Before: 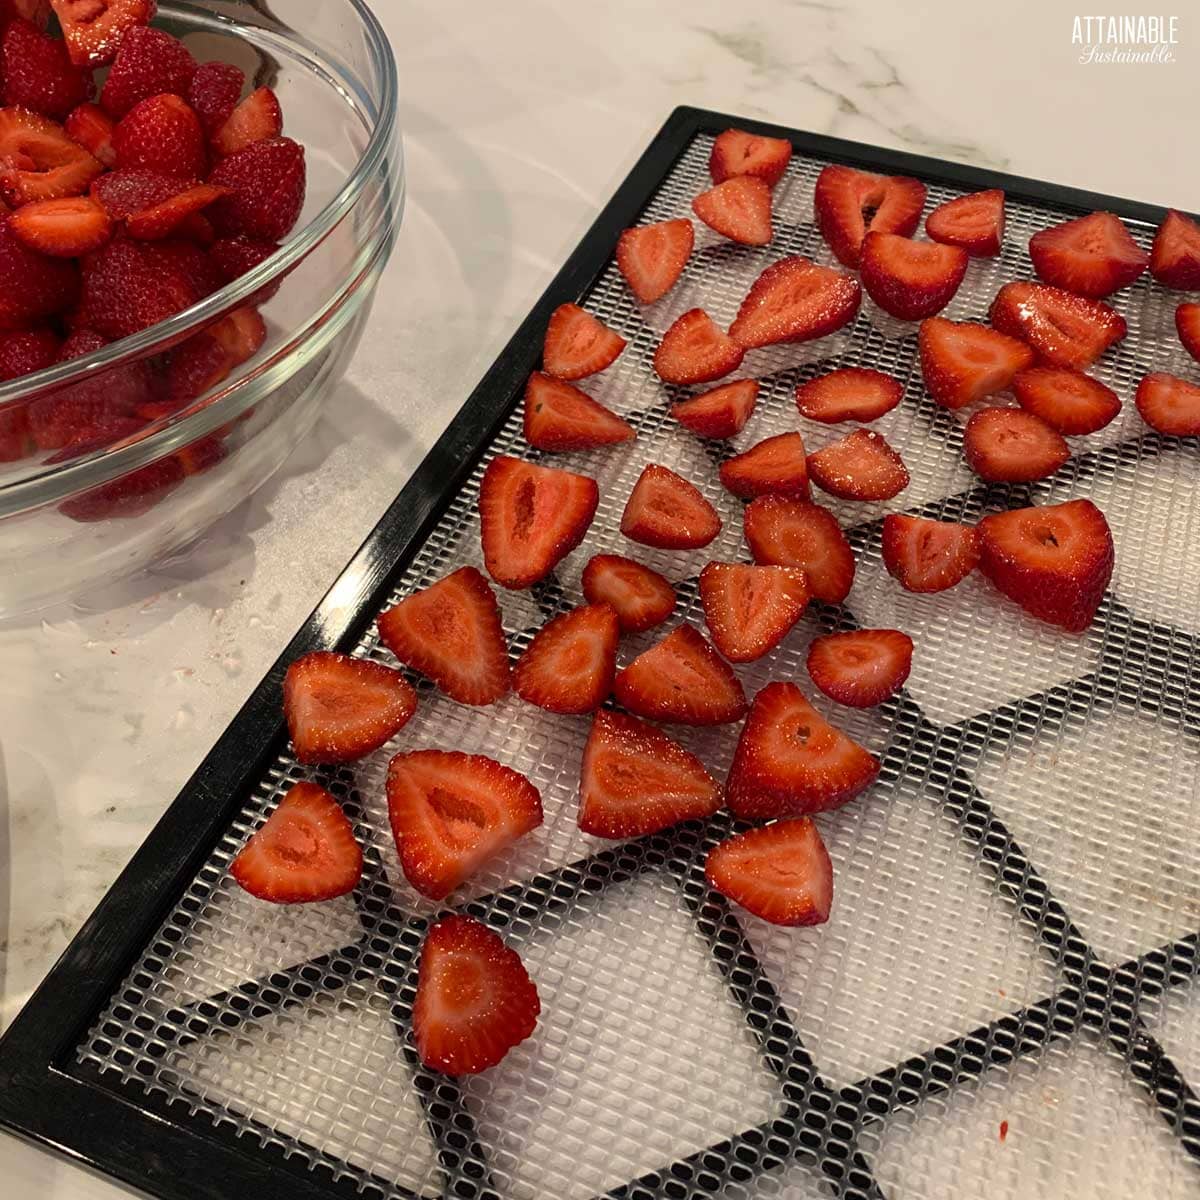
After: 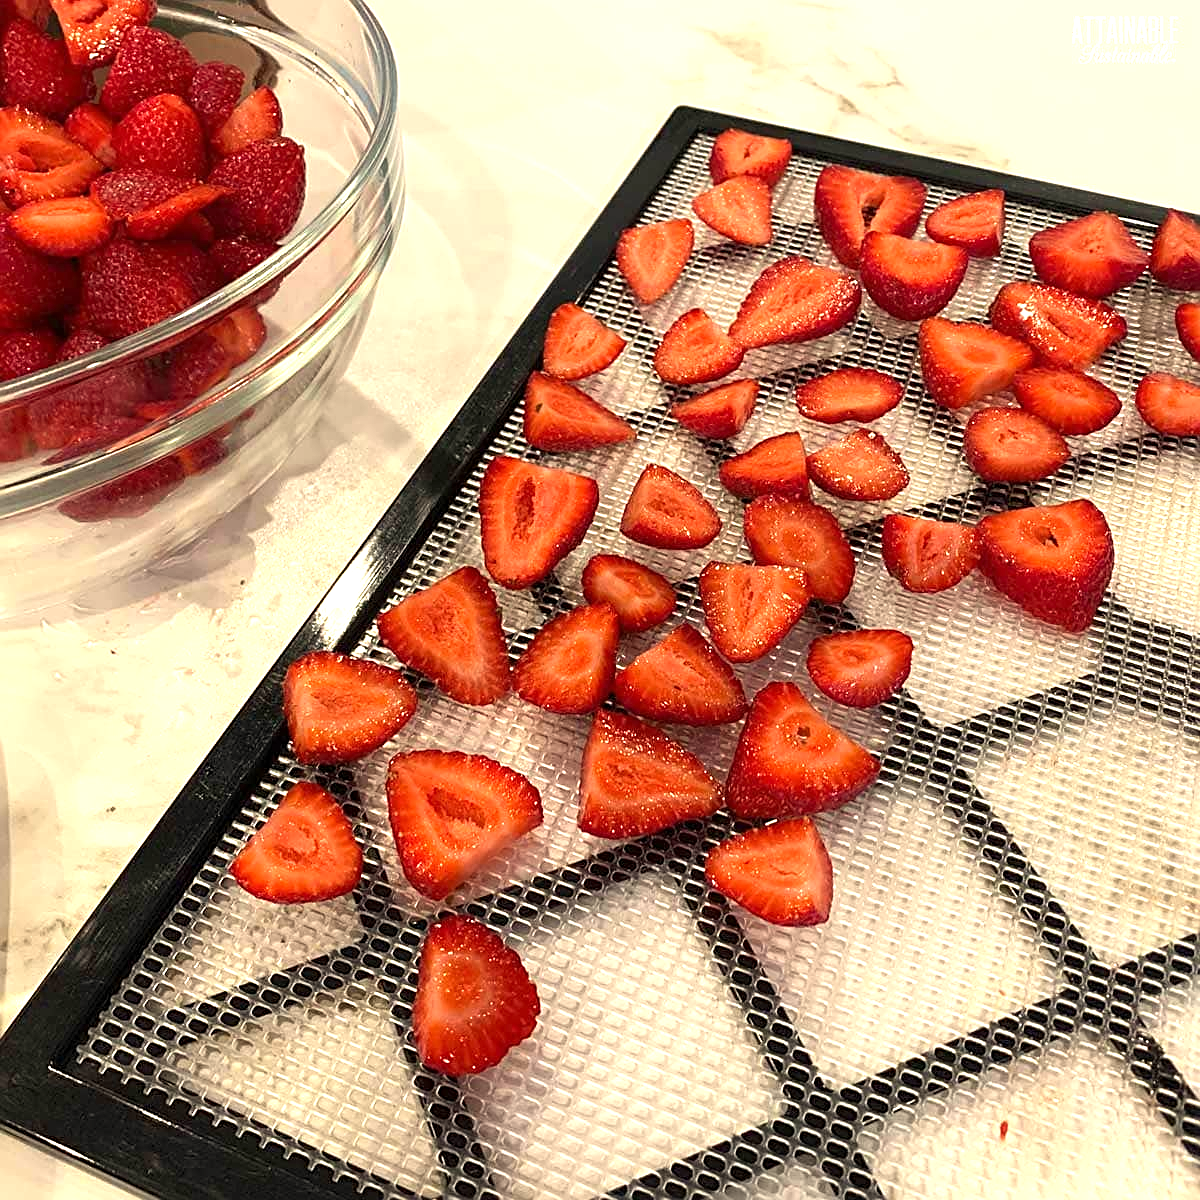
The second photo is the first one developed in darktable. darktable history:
exposure: exposure 1 EV, compensate highlight preservation false
sharpen: on, module defaults
white balance: red 1.029, blue 0.92
